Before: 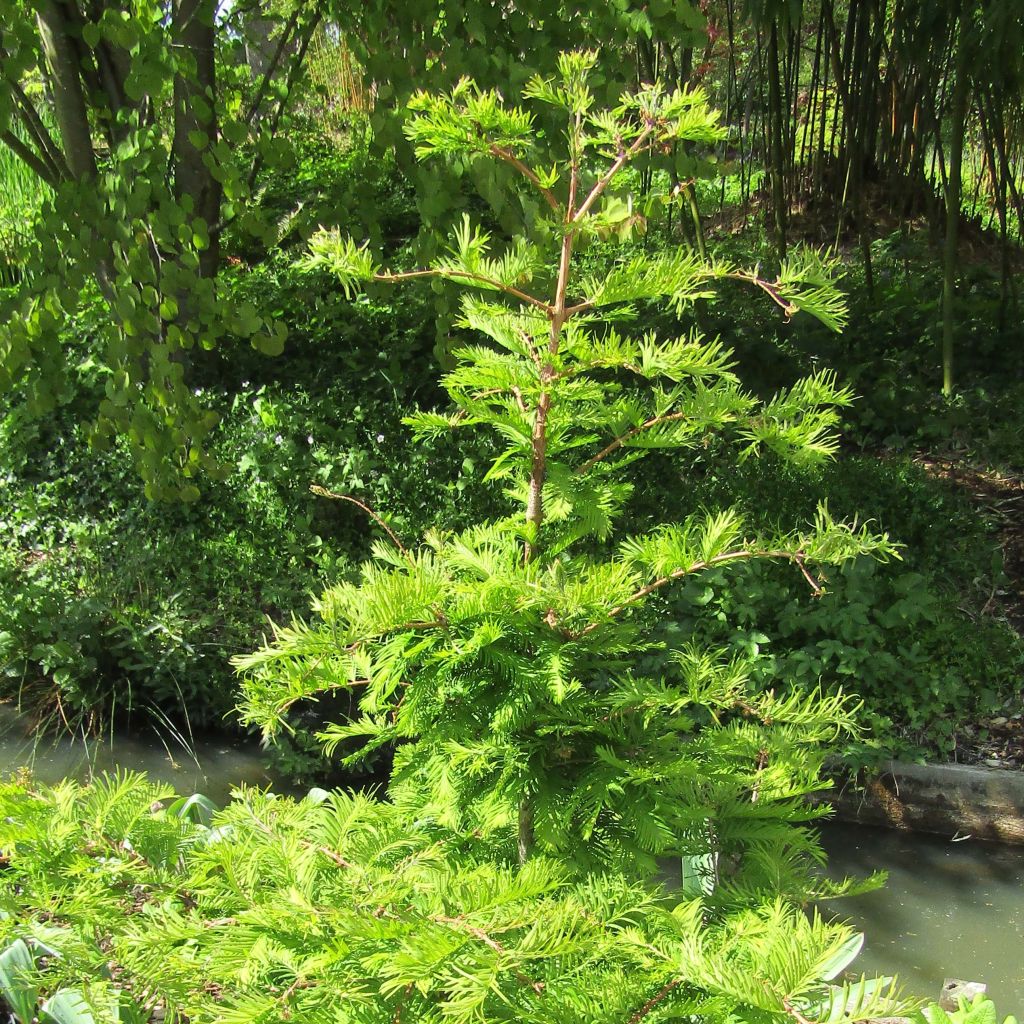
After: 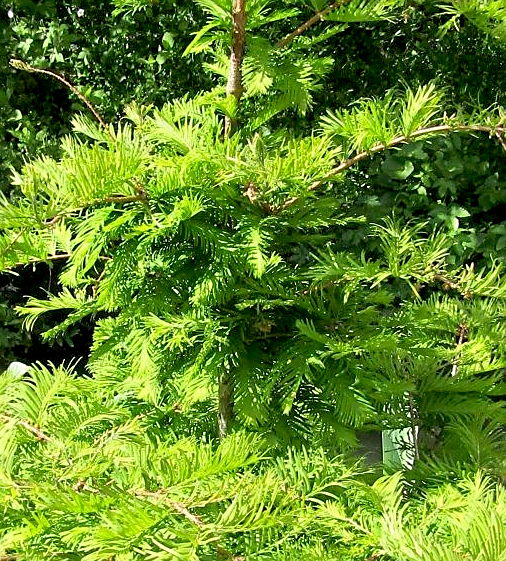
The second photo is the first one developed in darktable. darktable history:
crop: left 29.297%, top 41.683%, right 21.217%, bottom 3.482%
sharpen: on, module defaults
exposure: black level correction 0.013, compensate highlight preservation false
